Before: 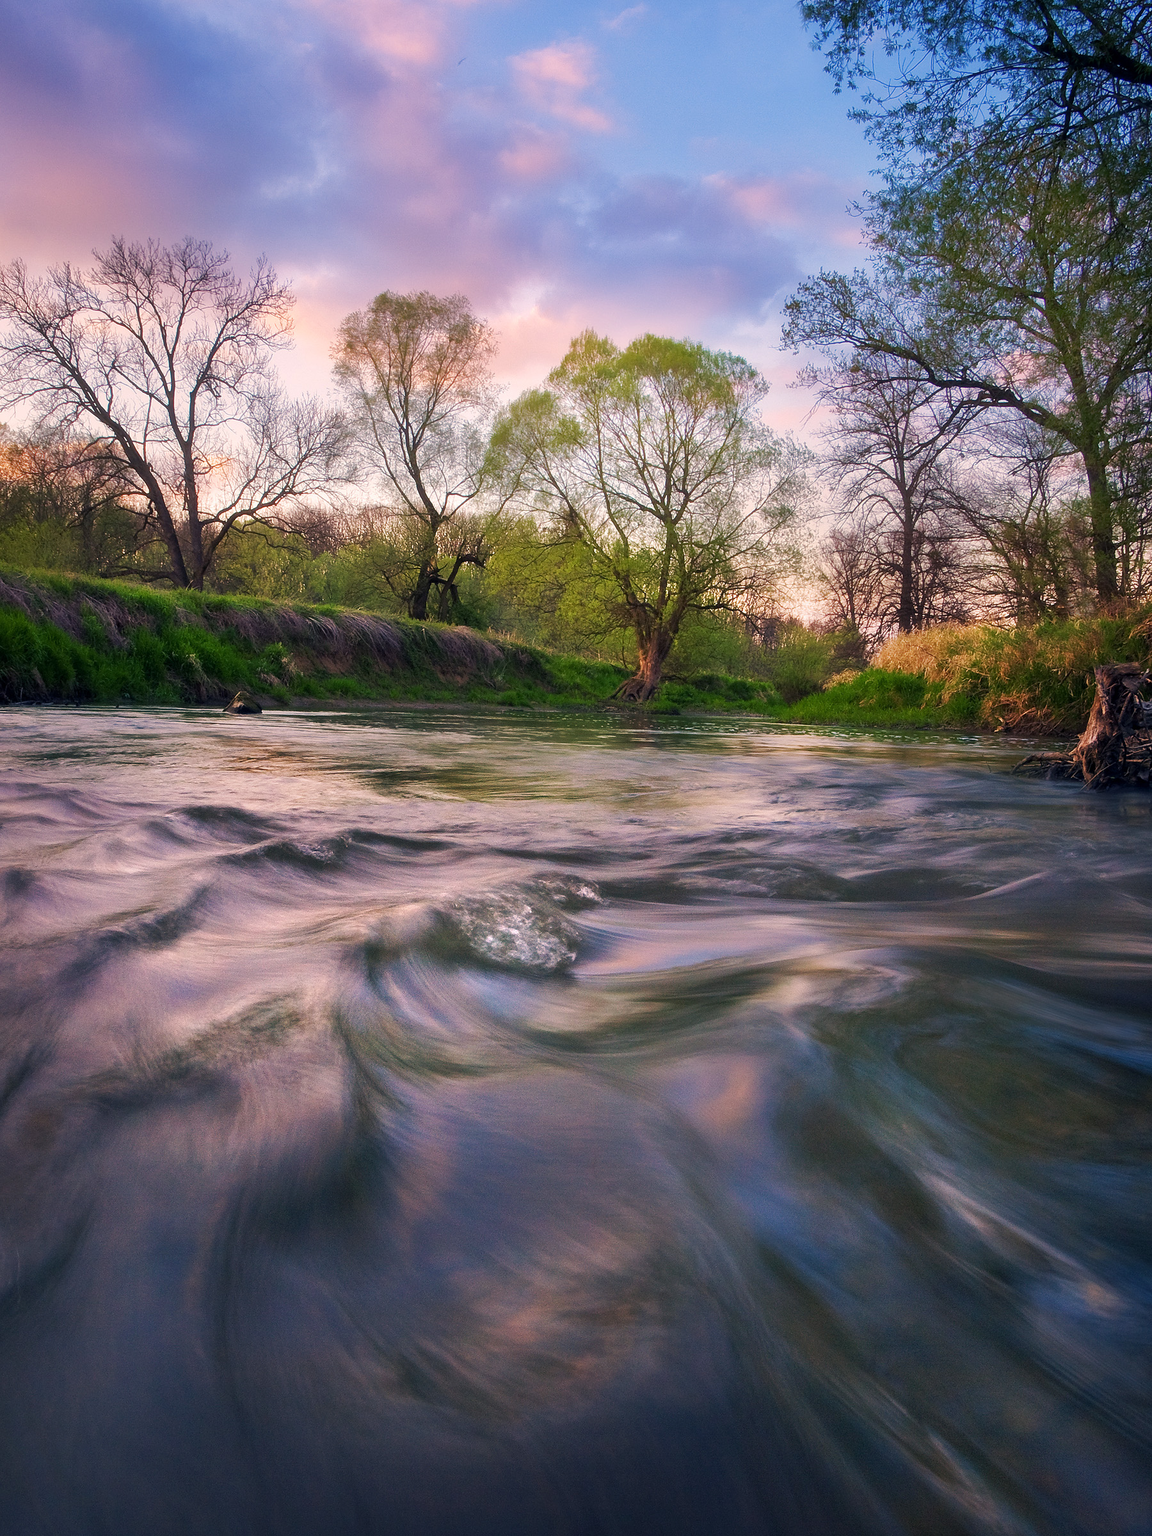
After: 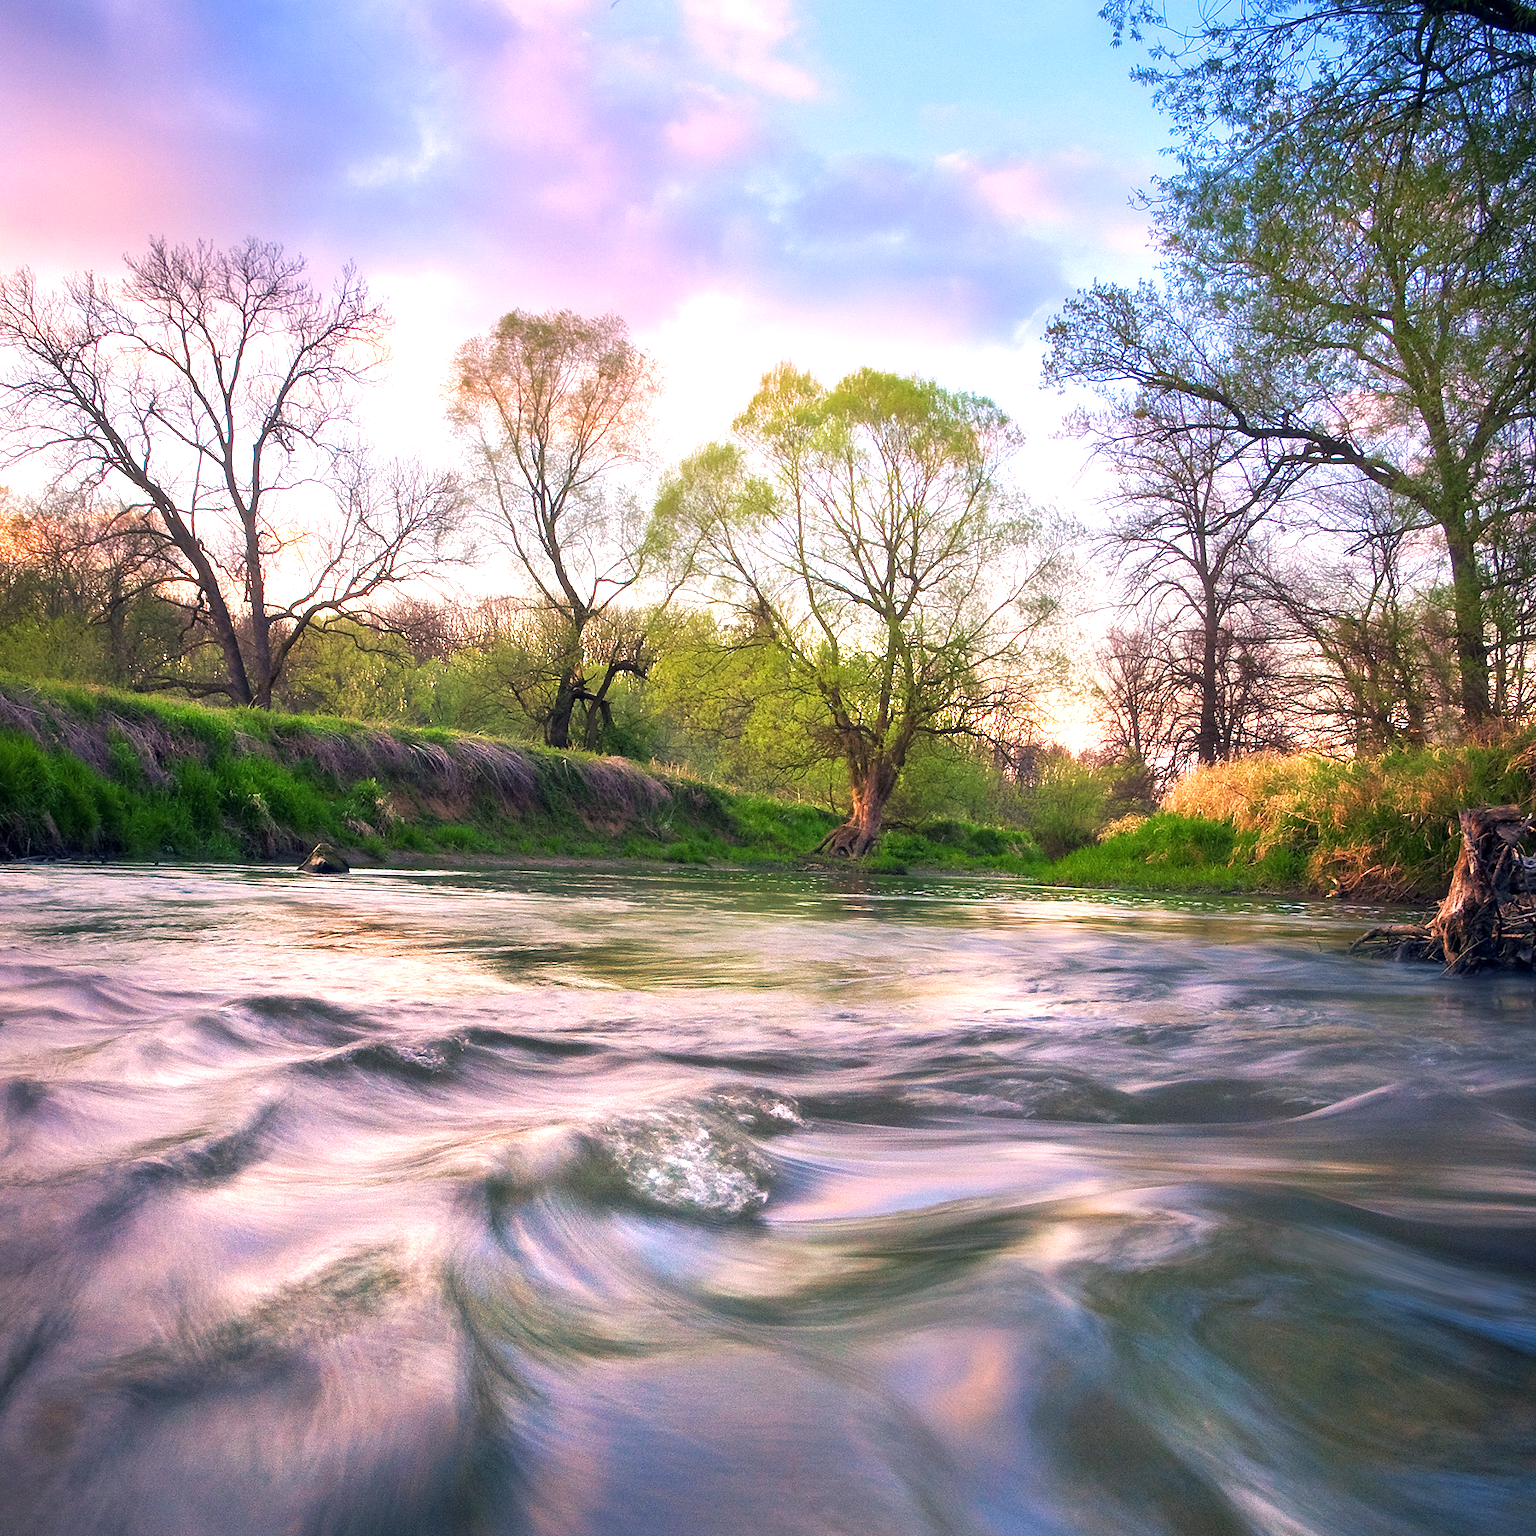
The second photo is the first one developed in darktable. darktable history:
crop: top 3.857%, bottom 21.132%
exposure: exposure 0.95 EV, compensate highlight preservation false
